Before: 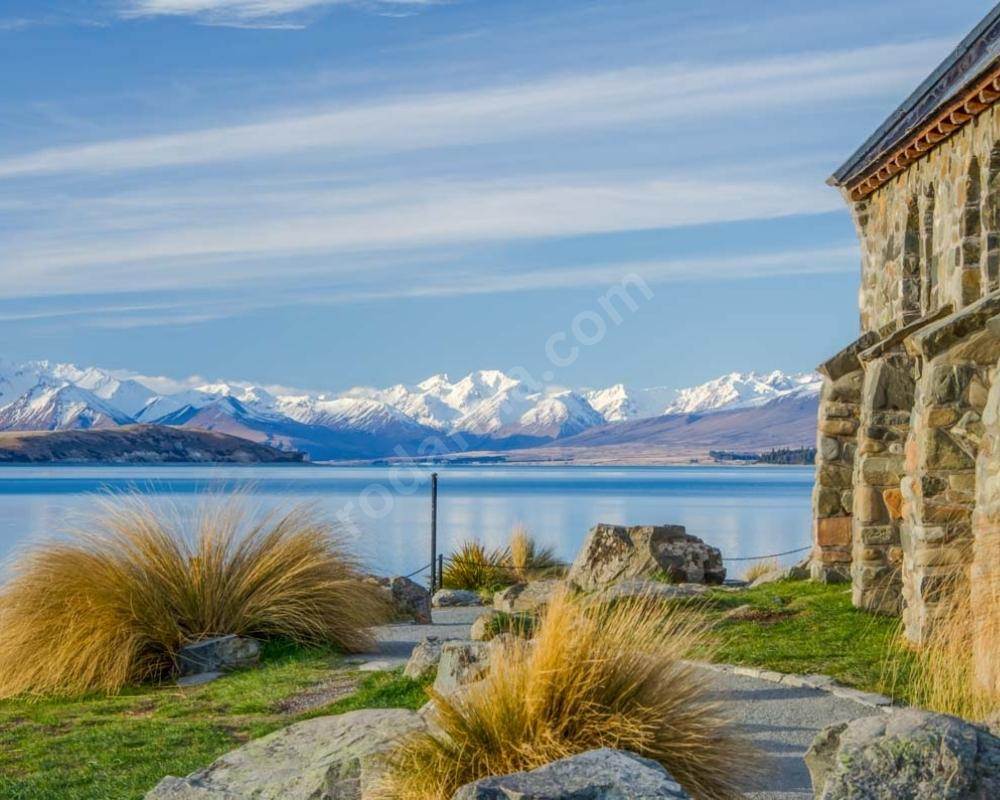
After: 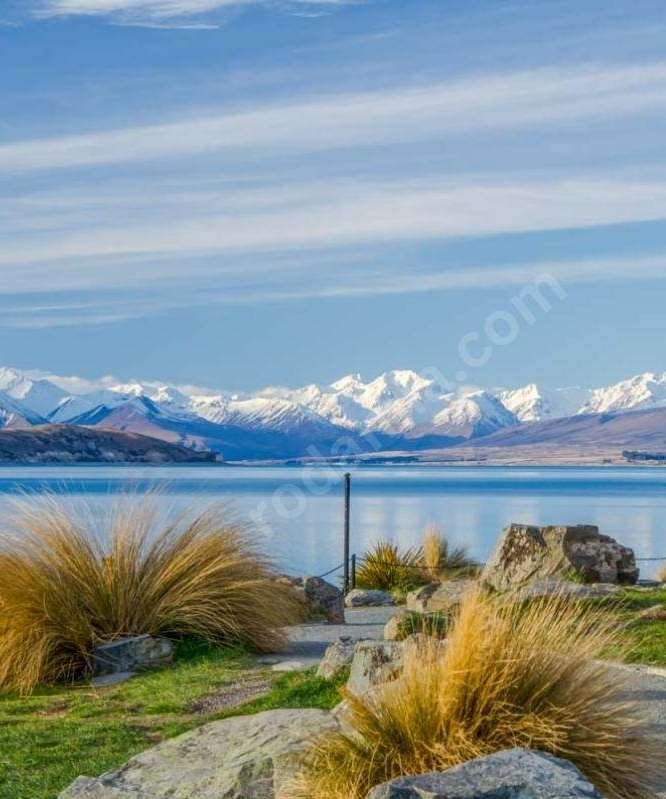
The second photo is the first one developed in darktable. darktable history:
local contrast: mode bilateral grid, contrast 10, coarseness 25, detail 110%, midtone range 0.2
crop and rotate: left 8.786%, right 24.548%
